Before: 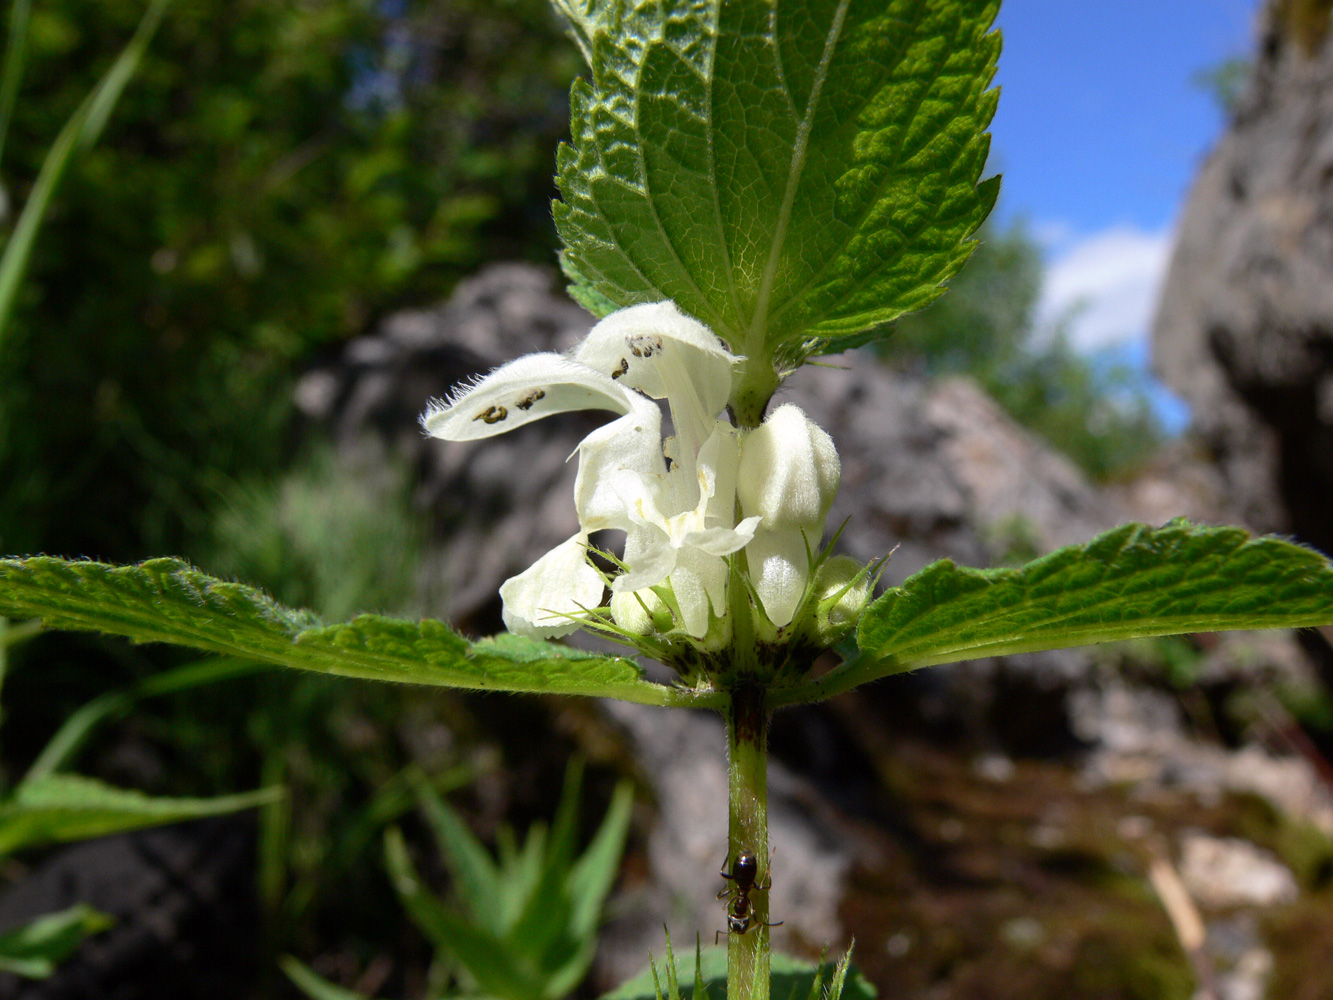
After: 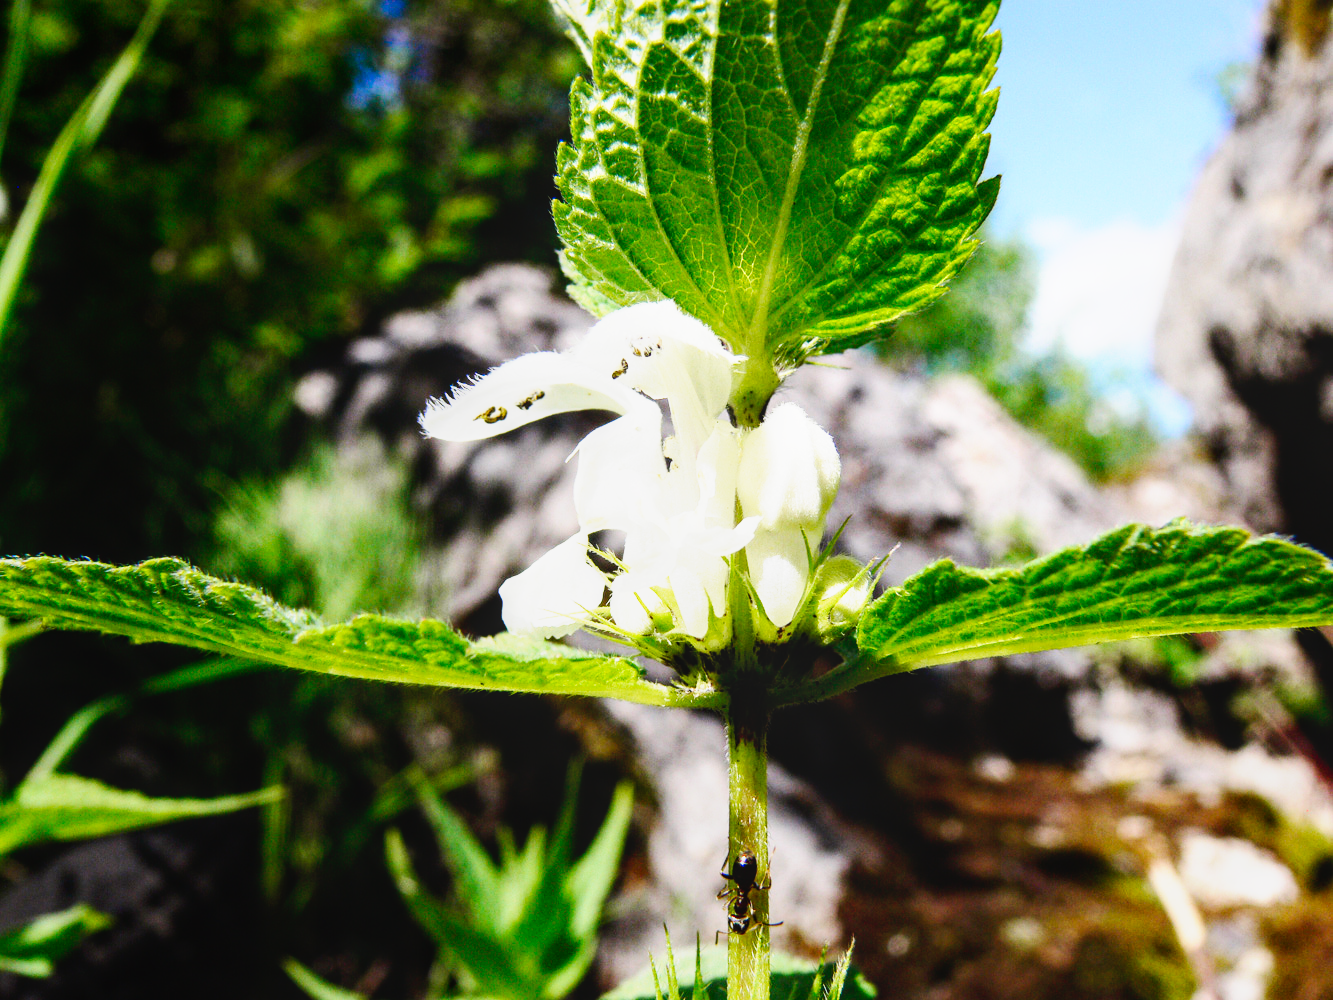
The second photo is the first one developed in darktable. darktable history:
color zones: curves: ch1 [(0.25, 0.5) (0.747, 0.71)]
base curve: curves: ch0 [(0, 0) (0.007, 0.004) (0.027, 0.03) (0.046, 0.07) (0.207, 0.54) (0.442, 0.872) (0.673, 0.972) (1, 1)], preserve colors none
local contrast: detail 109%
tone equalizer: -8 EV -0.73 EV, -7 EV -0.739 EV, -6 EV -0.611 EV, -5 EV -0.395 EV, -3 EV 0.387 EV, -2 EV 0.6 EV, -1 EV 0.699 EV, +0 EV 0.763 EV
